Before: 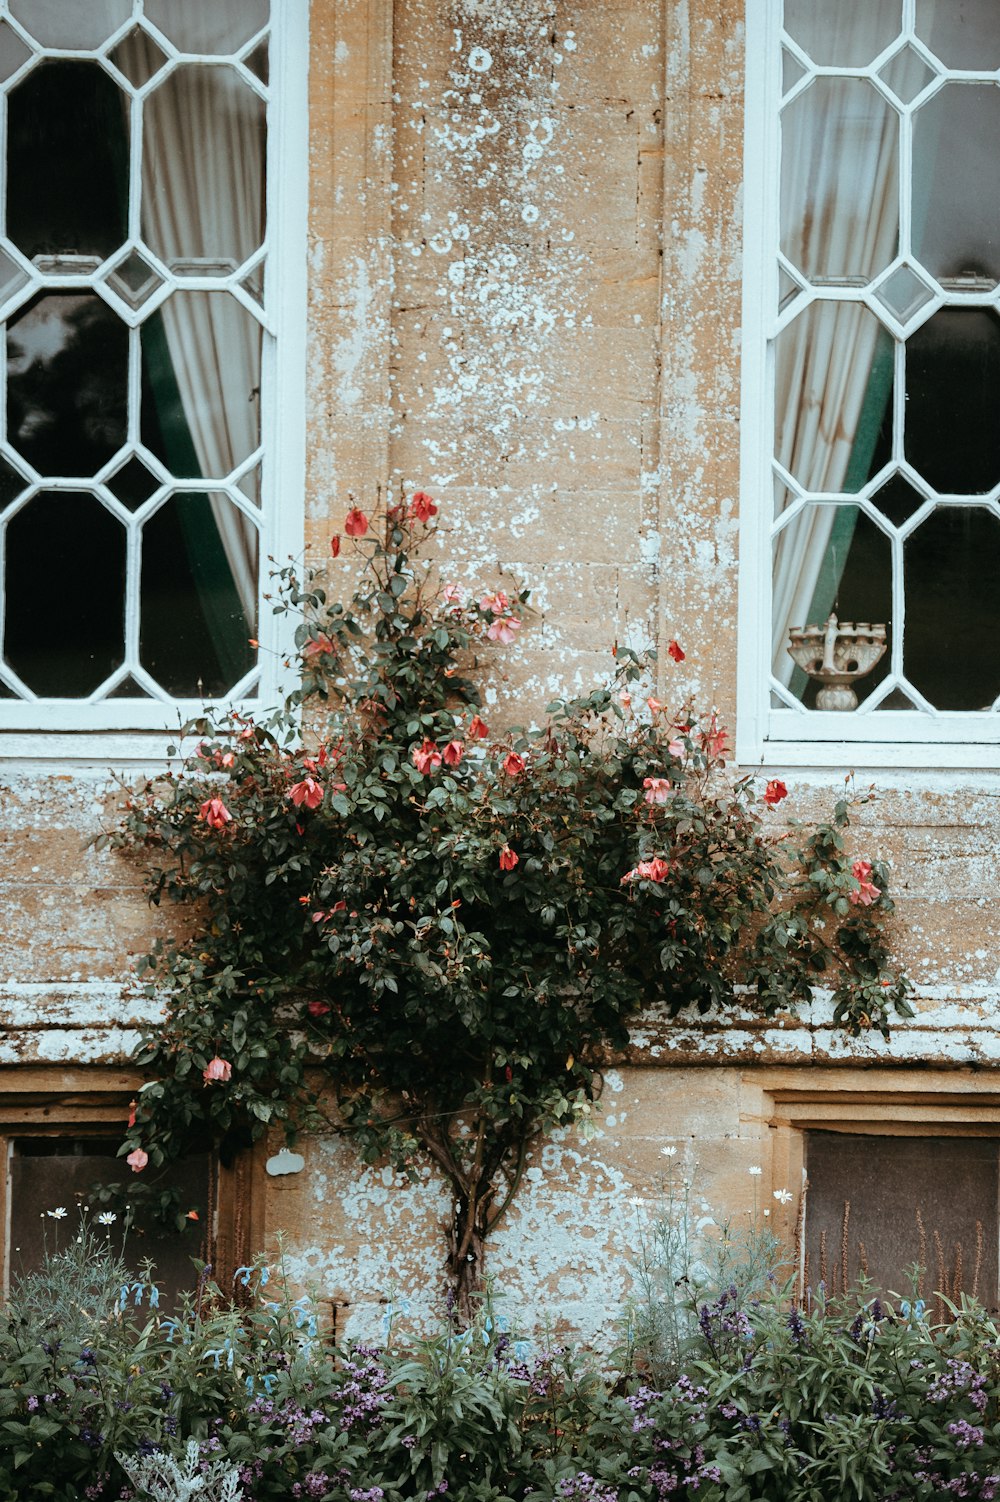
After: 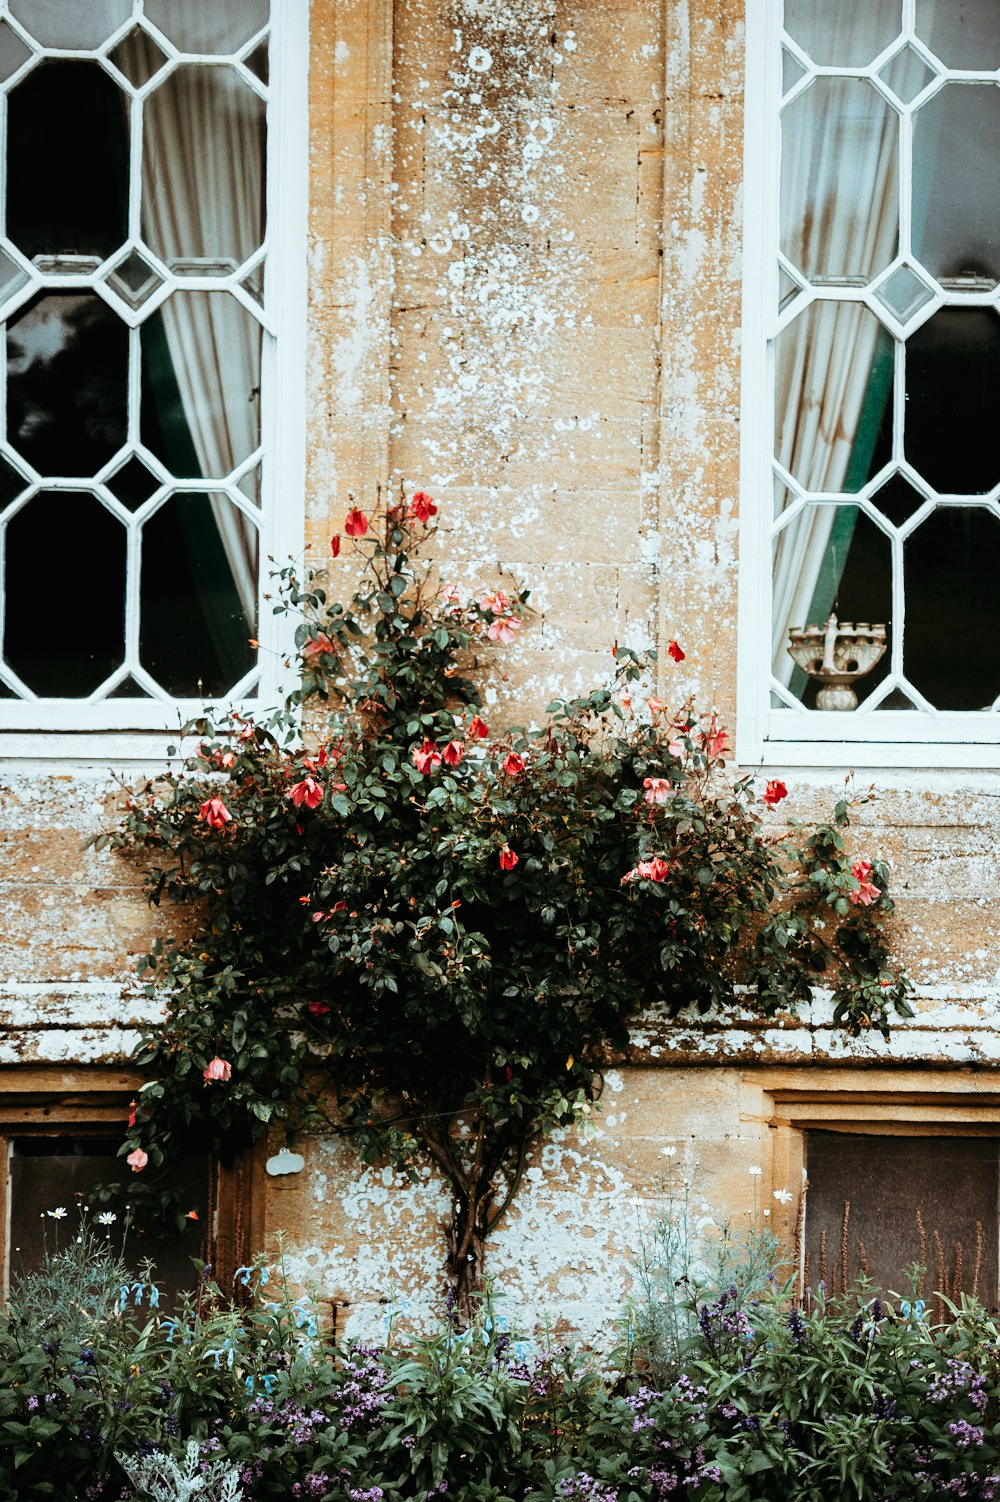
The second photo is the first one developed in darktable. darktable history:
color balance: on, module defaults
tone curve: curves: ch0 [(0, 0) (0.003, 0.008) (0.011, 0.008) (0.025, 0.011) (0.044, 0.017) (0.069, 0.029) (0.1, 0.045) (0.136, 0.067) (0.177, 0.103) (0.224, 0.151) (0.277, 0.21) (0.335, 0.285) (0.399, 0.37) (0.468, 0.462) (0.543, 0.568) (0.623, 0.679) (0.709, 0.79) (0.801, 0.876) (0.898, 0.936) (1, 1)], preserve colors none
